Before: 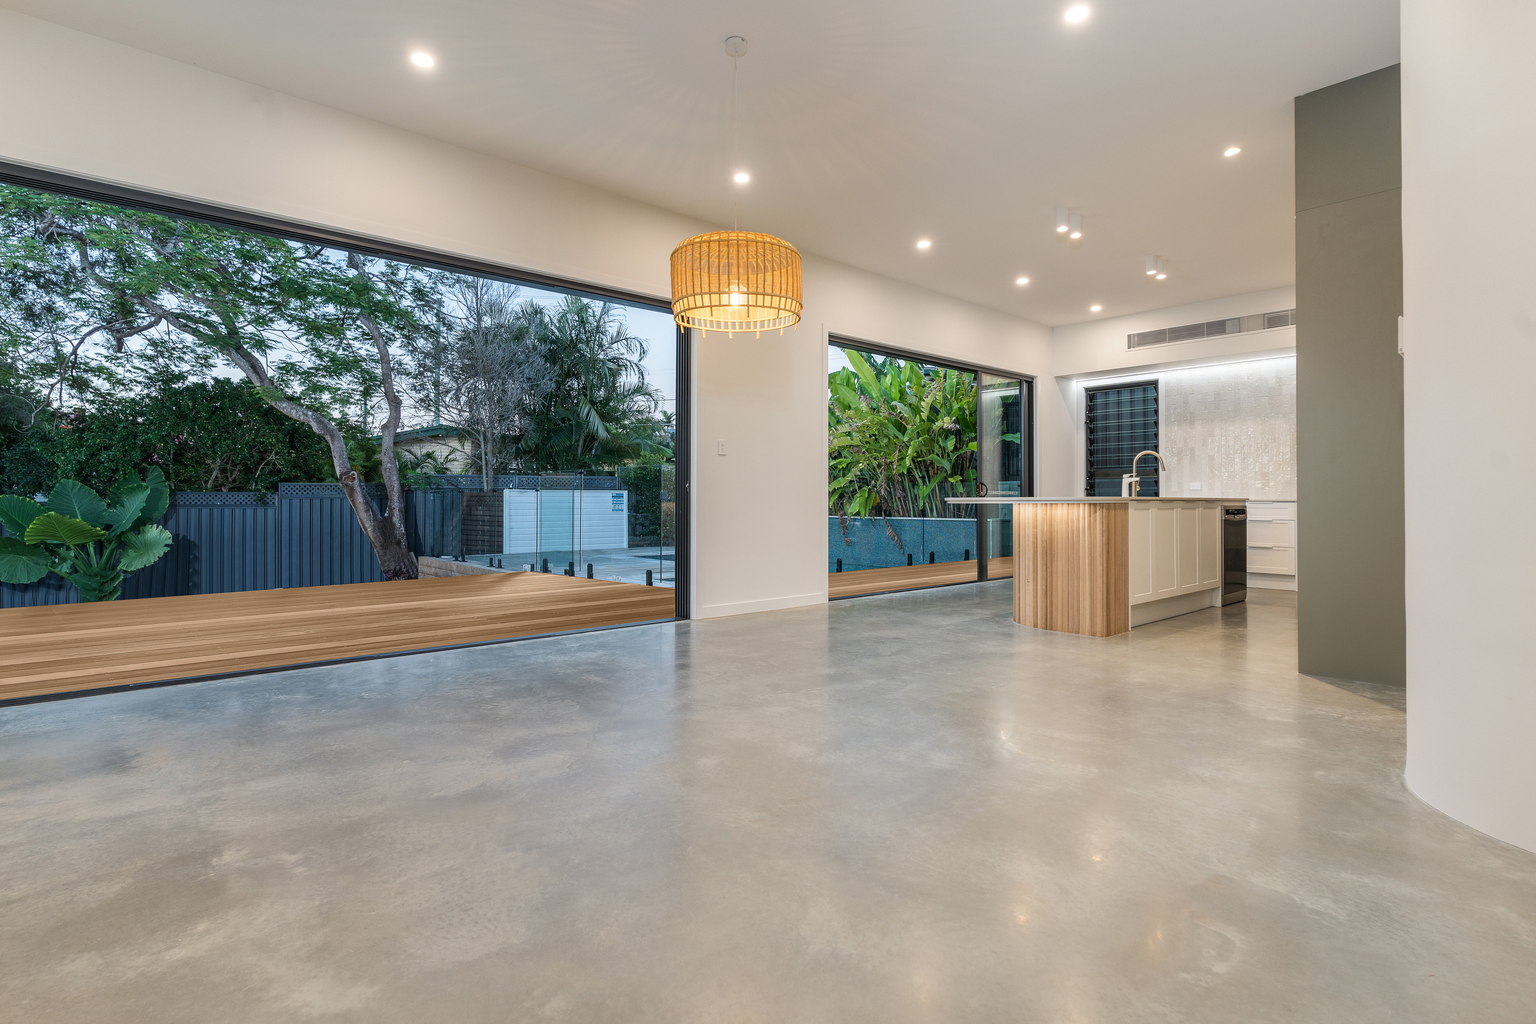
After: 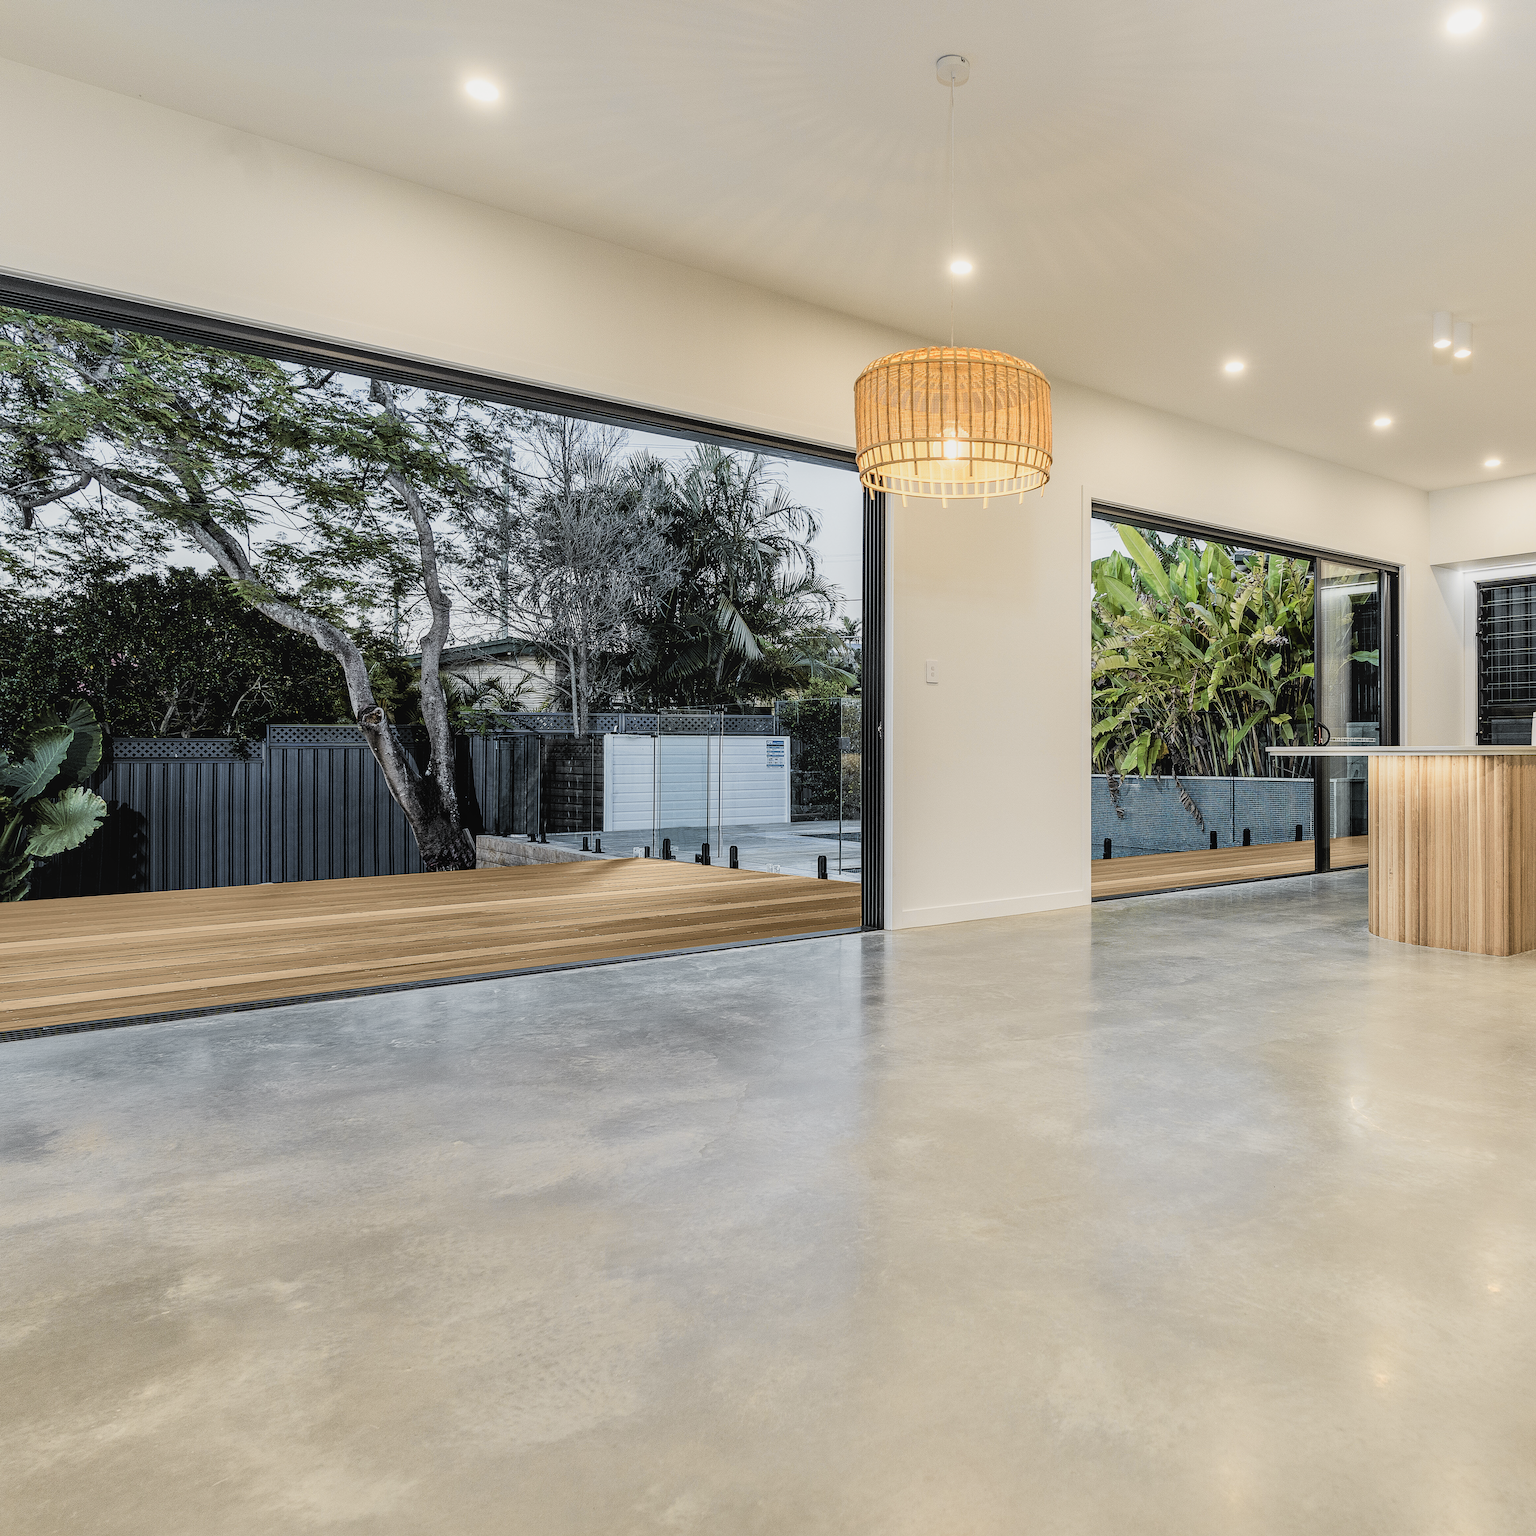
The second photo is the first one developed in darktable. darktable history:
levels: levels [0.031, 0.5, 0.969]
sharpen: amount 0.2
crop and rotate: left 6.617%, right 26.717%
local contrast: detail 110%
filmic rgb: black relative exposure -5 EV, hardness 2.88, contrast 1.2, highlights saturation mix -30%
tone curve: curves: ch0 [(0, 0) (0.765, 0.816) (1, 1)]; ch1 [(0, 0) (0.425, 0.464) (0.5, 0.5) (0.531, 0.522) (0.588, 0.575) (0.994, 0.939)]; ch2 [(0, 0) (0.398, 0.435) (0.455, 0.481) (0.501, 0.504) (0.529, 0.544) (0.584, 0.585) (1, 0.911)], color space Lab, independent channels
